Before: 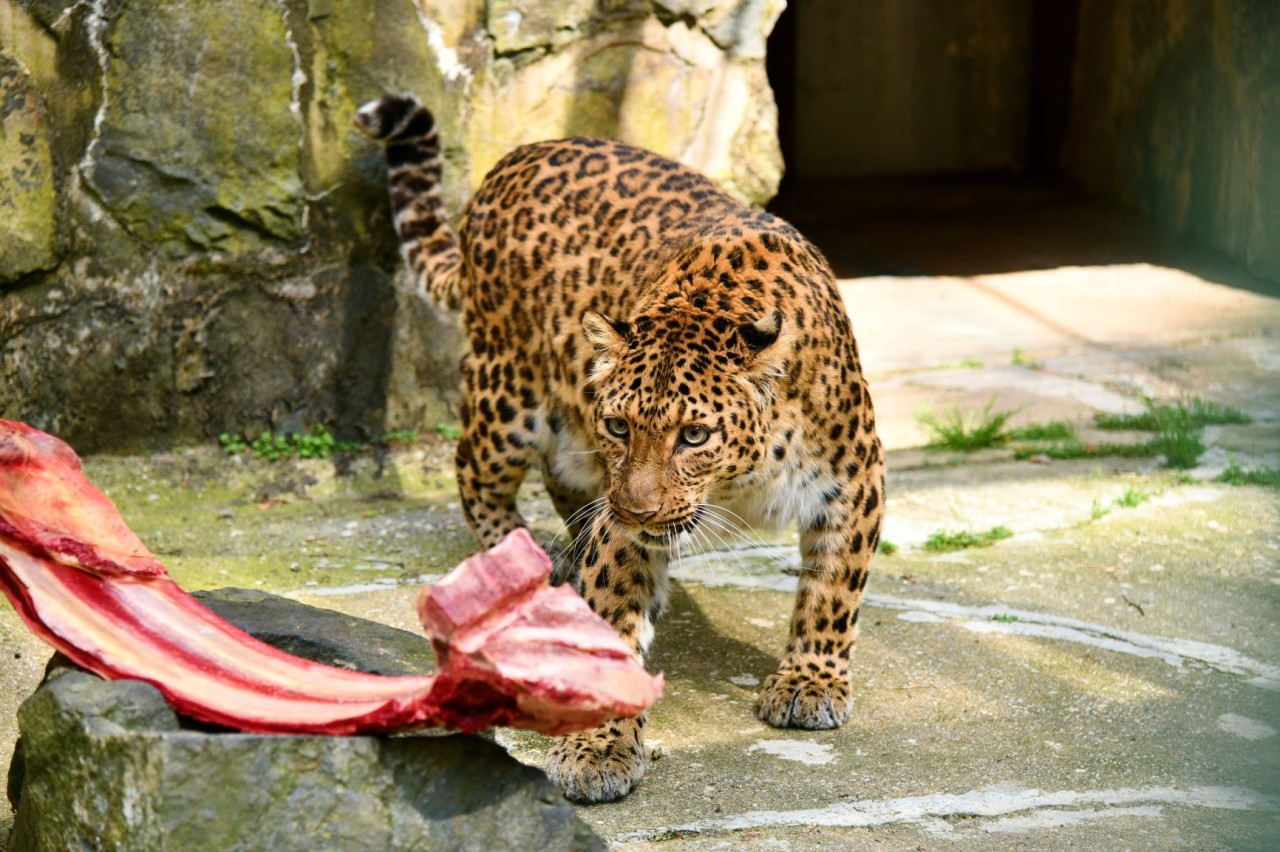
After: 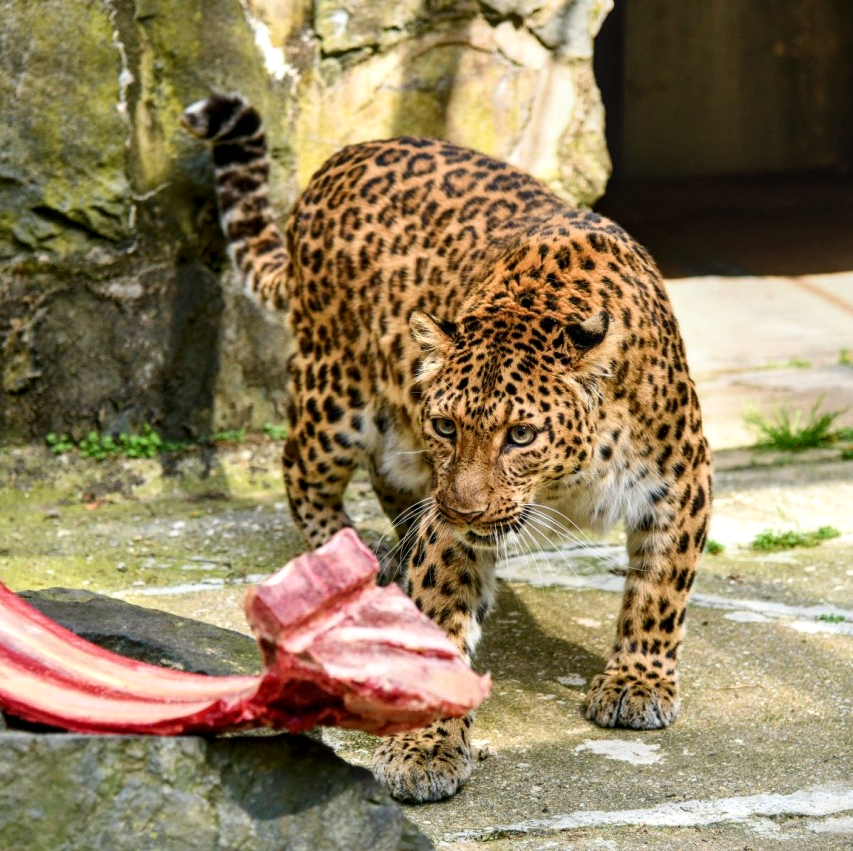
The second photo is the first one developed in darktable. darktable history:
crop and rotate: left 13.537%, right 19.796%
local contrast: detail 130%
